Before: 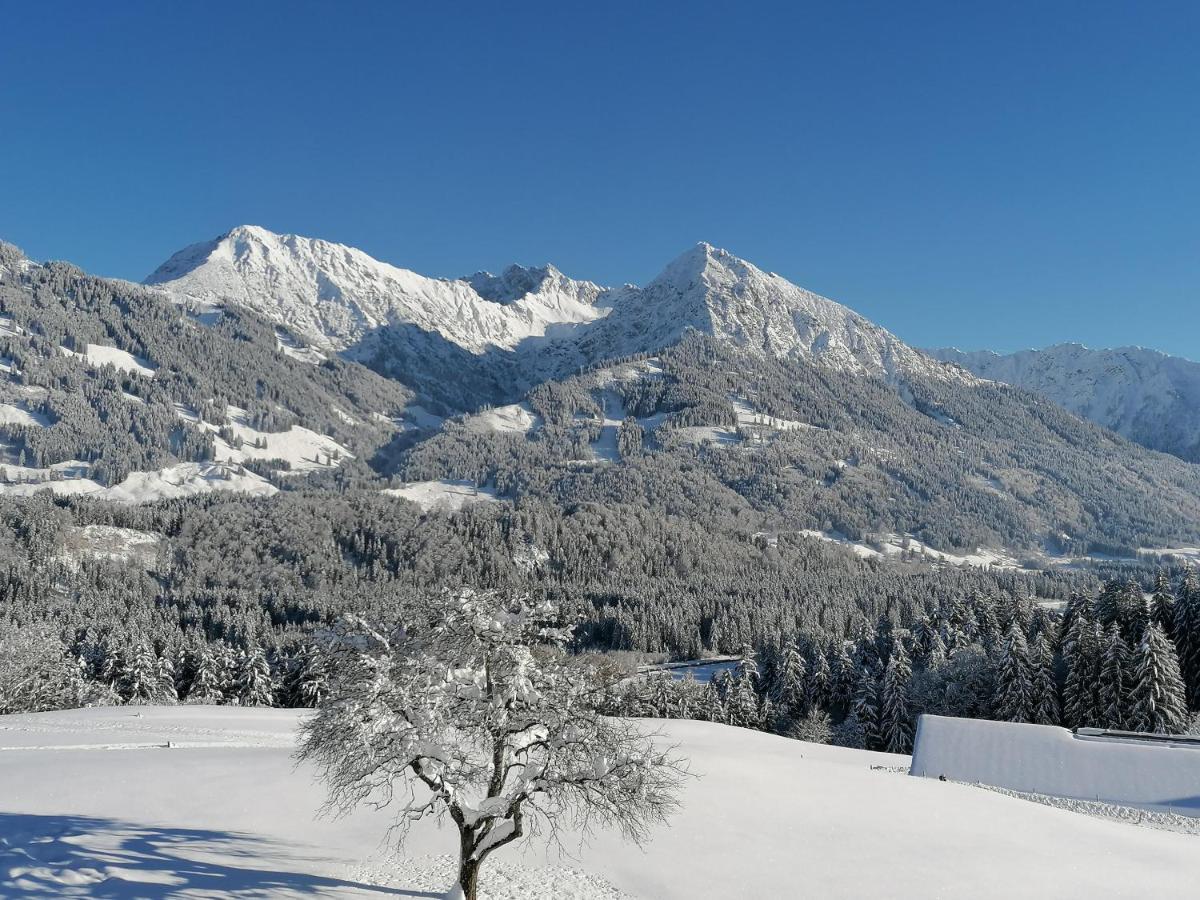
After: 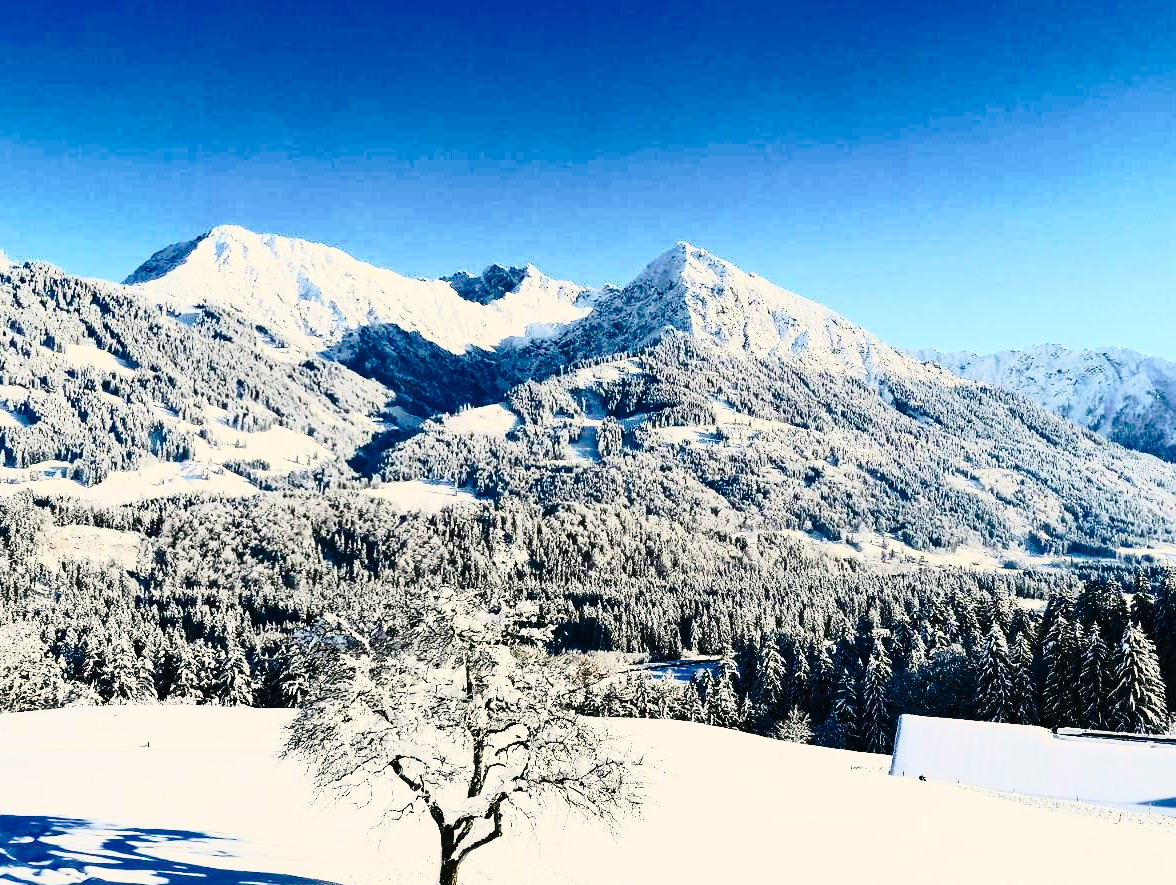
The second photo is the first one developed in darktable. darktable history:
exposure: exposure 0.297 EV, compensate exposure bias true, compensate highlight preservation false
crop: left 1.729%, right 0.269%, bottom 1.617%
base curve: preserve colors none
contrast brightness saturation: contrast 0.914, brightness 0.199
color balance rgb: shadows lift › chroma 2.042%, shadows lift › hue 246.99°, highlights gain › chroma 2.041%, highlights gain › hue 73.96°, linear chroma grading › shadows -2.178%, linear chroma grading › highlights -14.891%, linear chroma grading › global chroma -9.766%, linear chroma grading › mid-tones -10.291%, perceptual saturation grading › global saturation 66.13%, perceptual saturation grading › highlights 59.204%, perceptual saturation grading › mid-tones 49.741%, perceptual saturation grading › shadows 50.247%
tone curve: curves: ch0 [(0.003, 0.015) (0.104, 0.07) (0.236, 0.218) (0.401, 0.443) (0.495, 0.55) (0.65, 0.68) (0.832, 0.858) (1, 0.977)]; ch1 [(0, 0) (0.161, 0.092) (0.35, 0.33) (0.379, 0.401) (0.45, 0.466) (0.489, 0.499) (0.55, 0.56) (0.621, 0.615) (0.718, 0.734) (1, 1)]; ch2 [(0, 0) (0.369, 0.427) (0.44, 0.434) (0.502, 0.501) (0.557, 0.55) (0.586, 0.59) (1, 1)], preserve colors none
